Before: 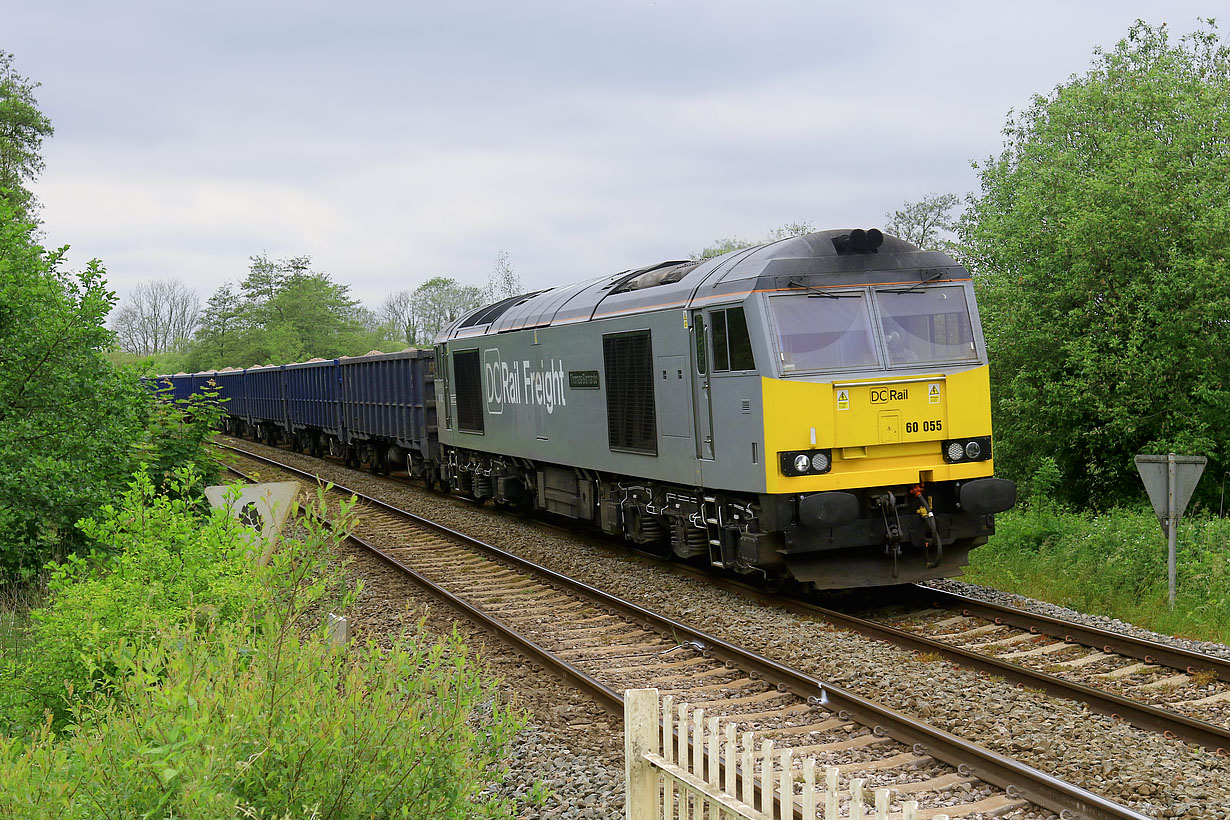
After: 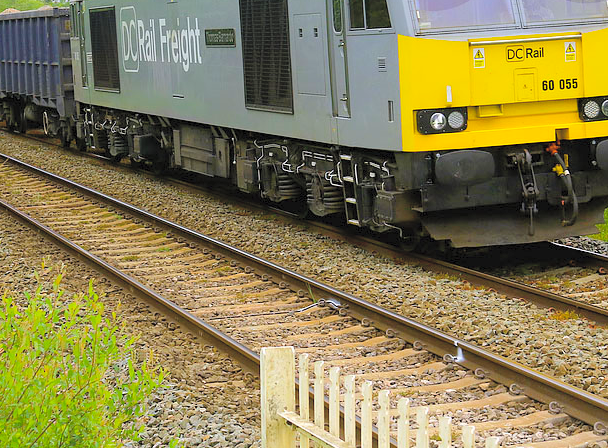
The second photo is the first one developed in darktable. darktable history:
color balance rgb: linear chroma grading › global chroma 15%, perceptual saturation grading › global saturation 30%
crop: left 29.672%, top 41.786%, right 20.851%, bottom 3.487%
contrast brightness saturation: brightness 0.28
